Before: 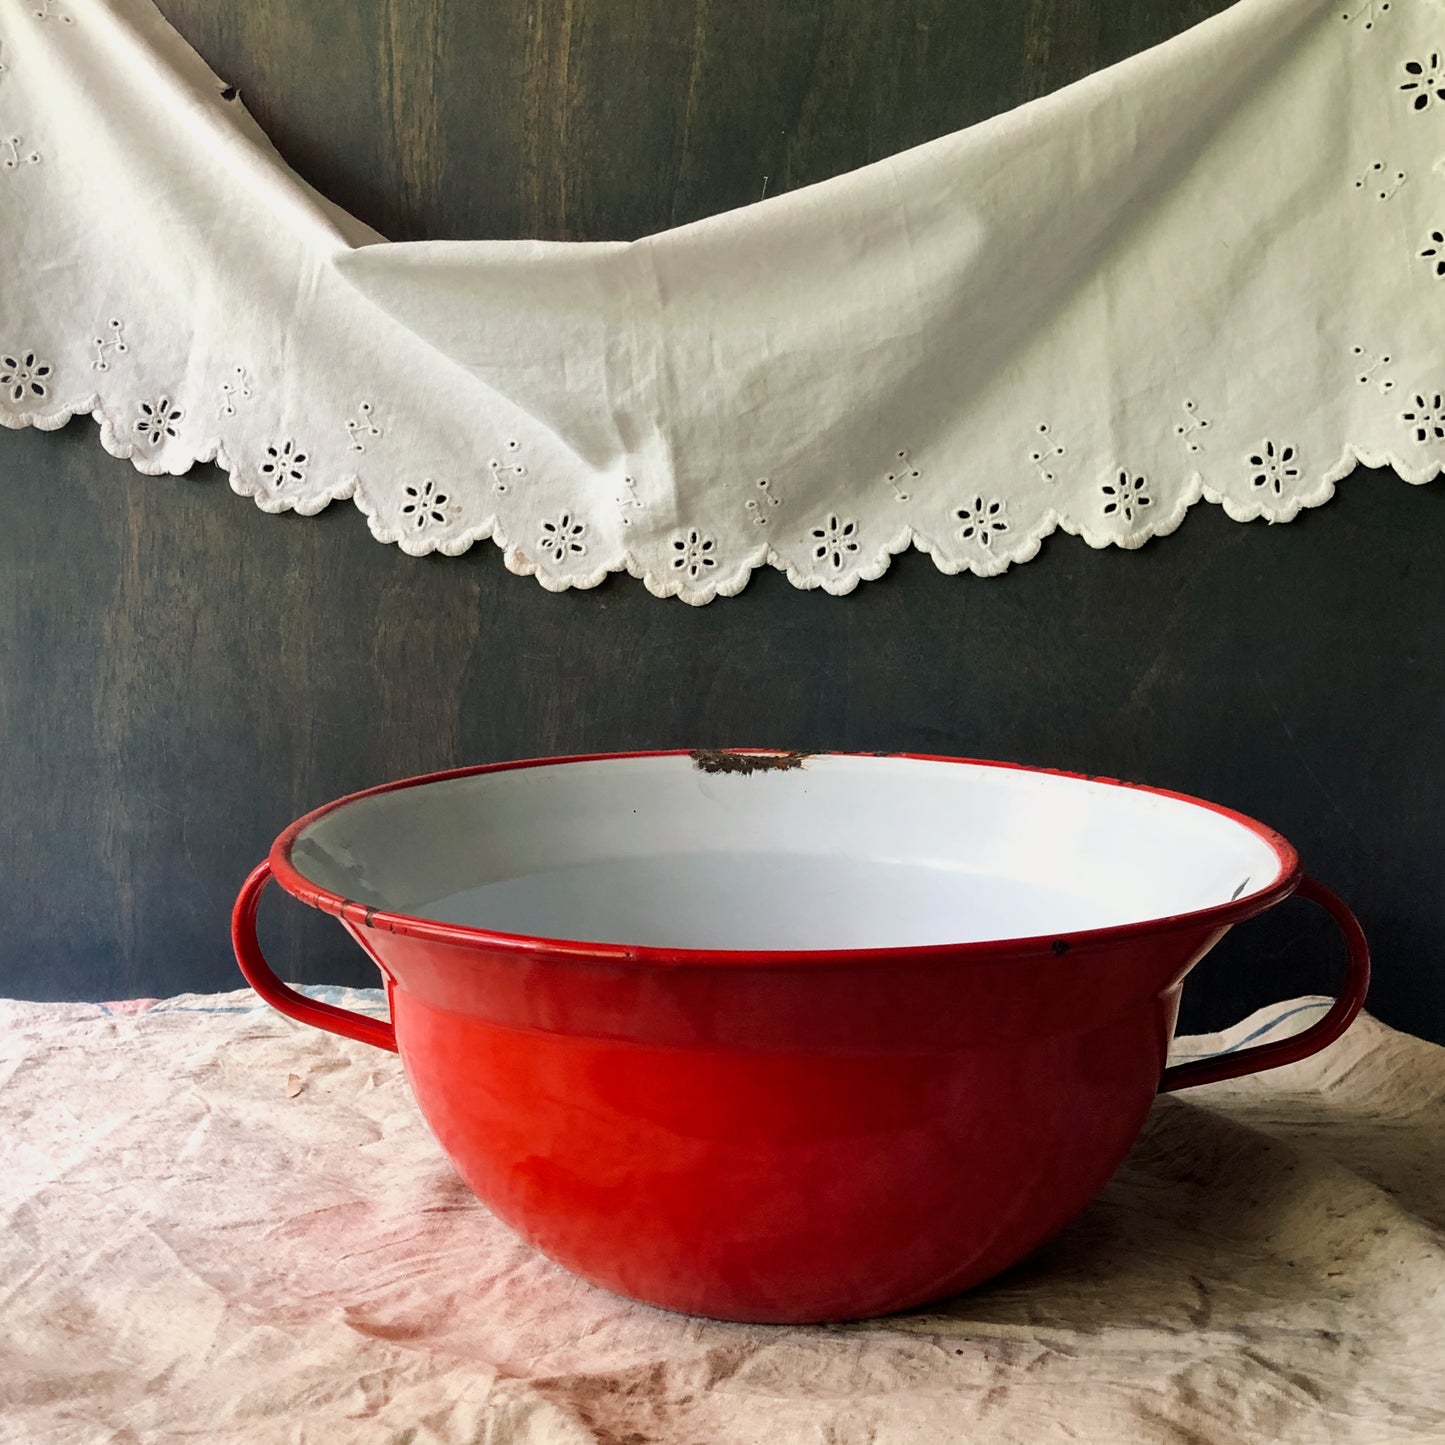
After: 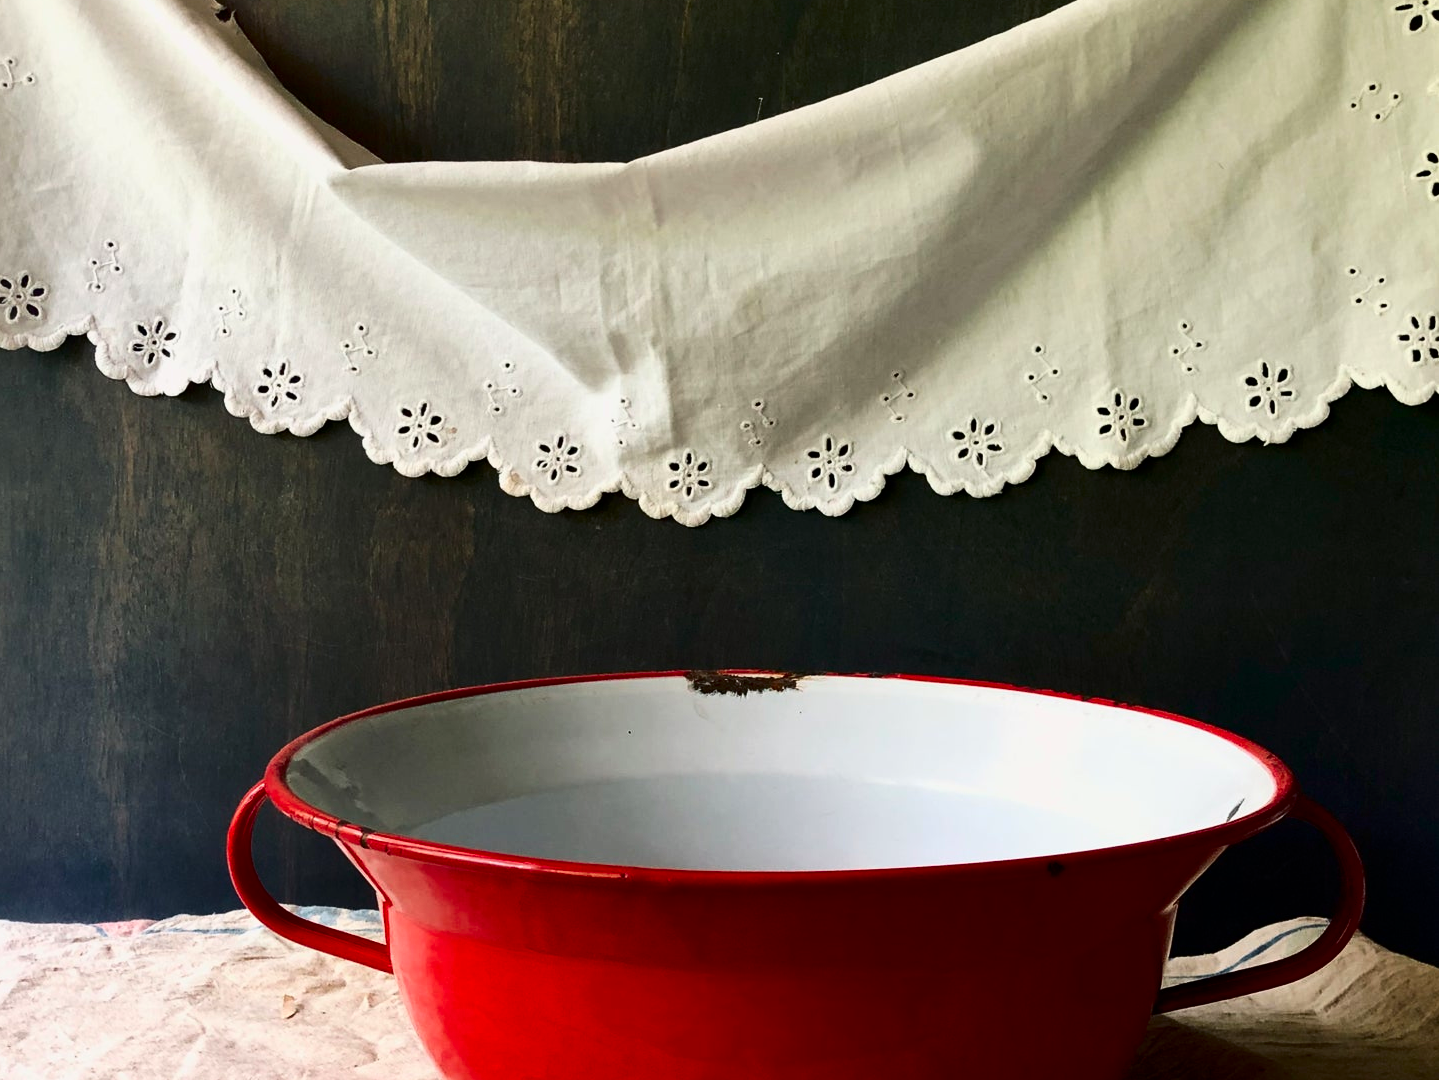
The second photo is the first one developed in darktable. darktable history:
crop: left 0.409%, top 5.473%, bottom 19.727%
contrast brightness saturation: contrast 0.209, brightness -0.107, saturation 0.207
